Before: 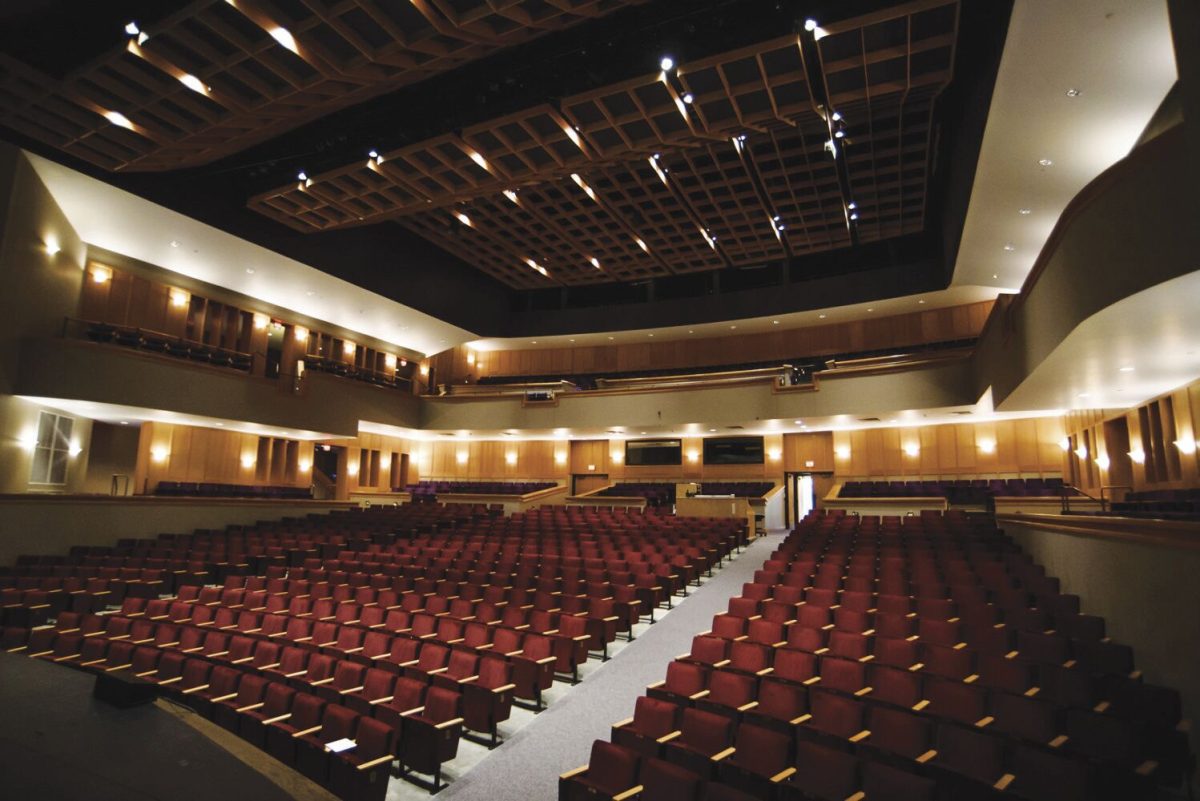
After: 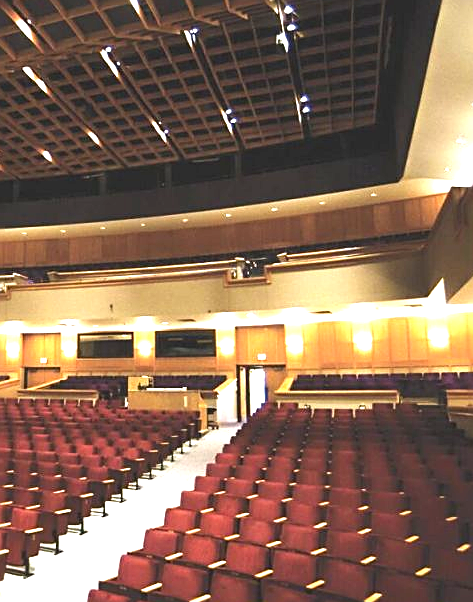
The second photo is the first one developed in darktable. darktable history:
crop: left 45.721%, top 13.393%, right 14.118%, bottom 10.01%
white balance: emerald 1
sharpen: on, module defaults
exposure: black level correction 0, exposure 1.741 EV, compensate exposure bias true, compensate highlight preservation false
